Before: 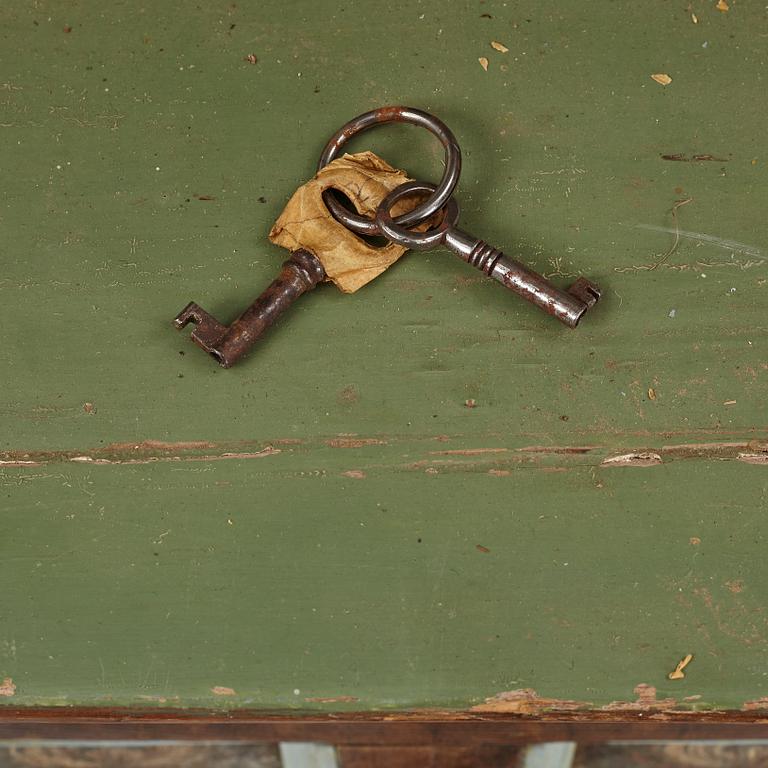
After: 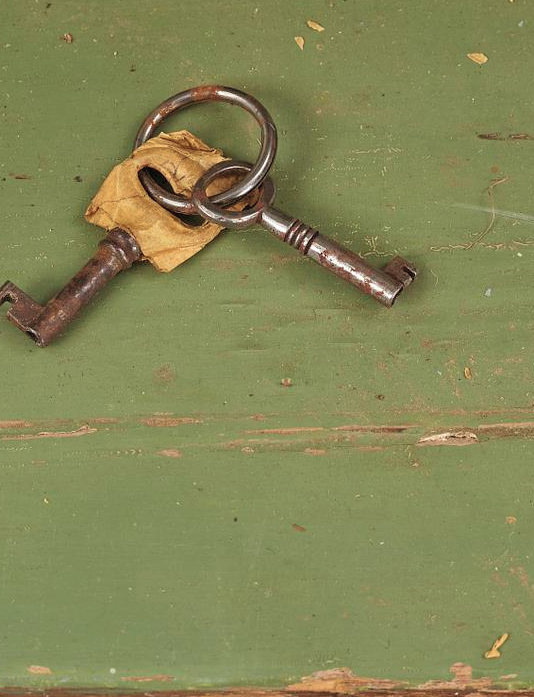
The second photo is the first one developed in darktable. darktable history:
contrast brightness saturation: brightness 0.15
velvia: on, module defaults
crop and rotate: left 24.034%, top 2.838%, right 6.406%, bottom 6.299%
